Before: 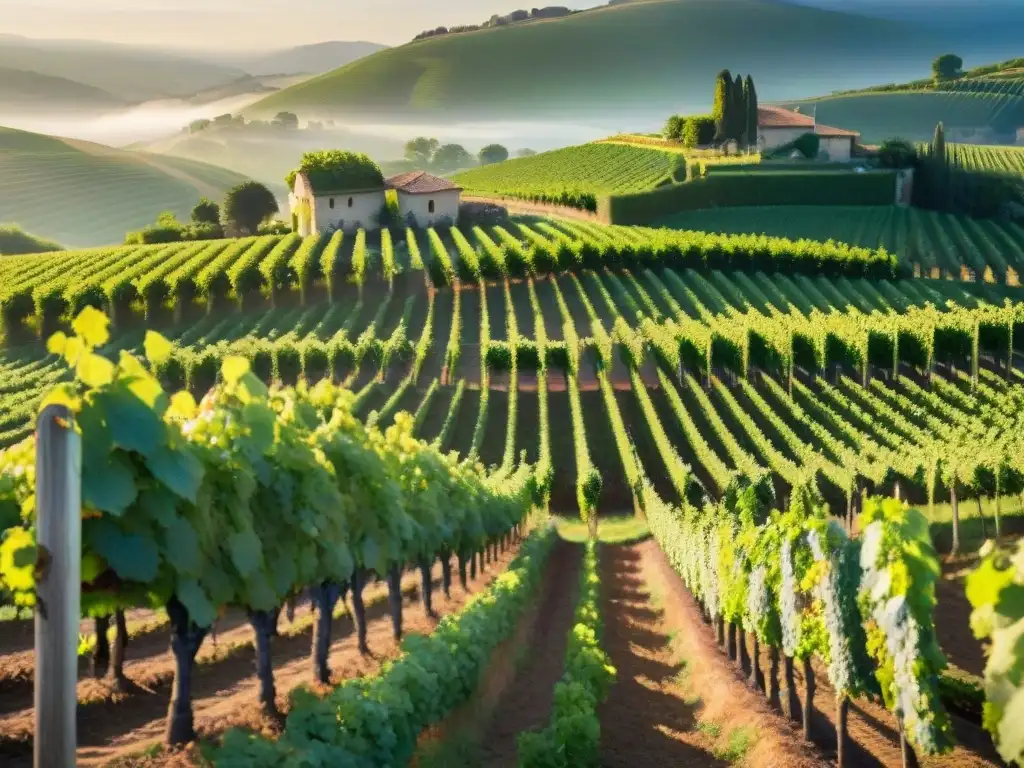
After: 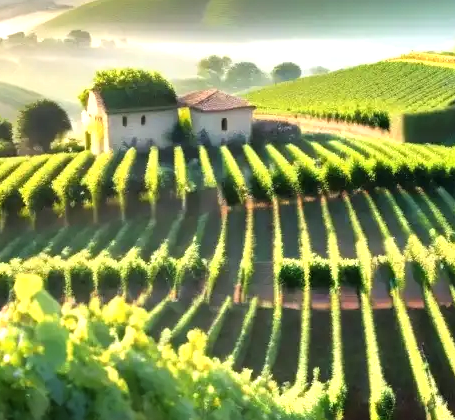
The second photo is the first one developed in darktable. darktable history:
tone equalizer: -8 EV -0.757 EV, -7 EV -0.736 EV, -6 EV -0.591 EV, -5 EV -0.372 EV, -3 EV 0.392 EV, -2 EV 0.6 EV, -1 EV 0.689 EV, +0 EV 0.772 EV
crop: left 20.261%, top 10.754%, right 35.238%, bottom 34.558%
